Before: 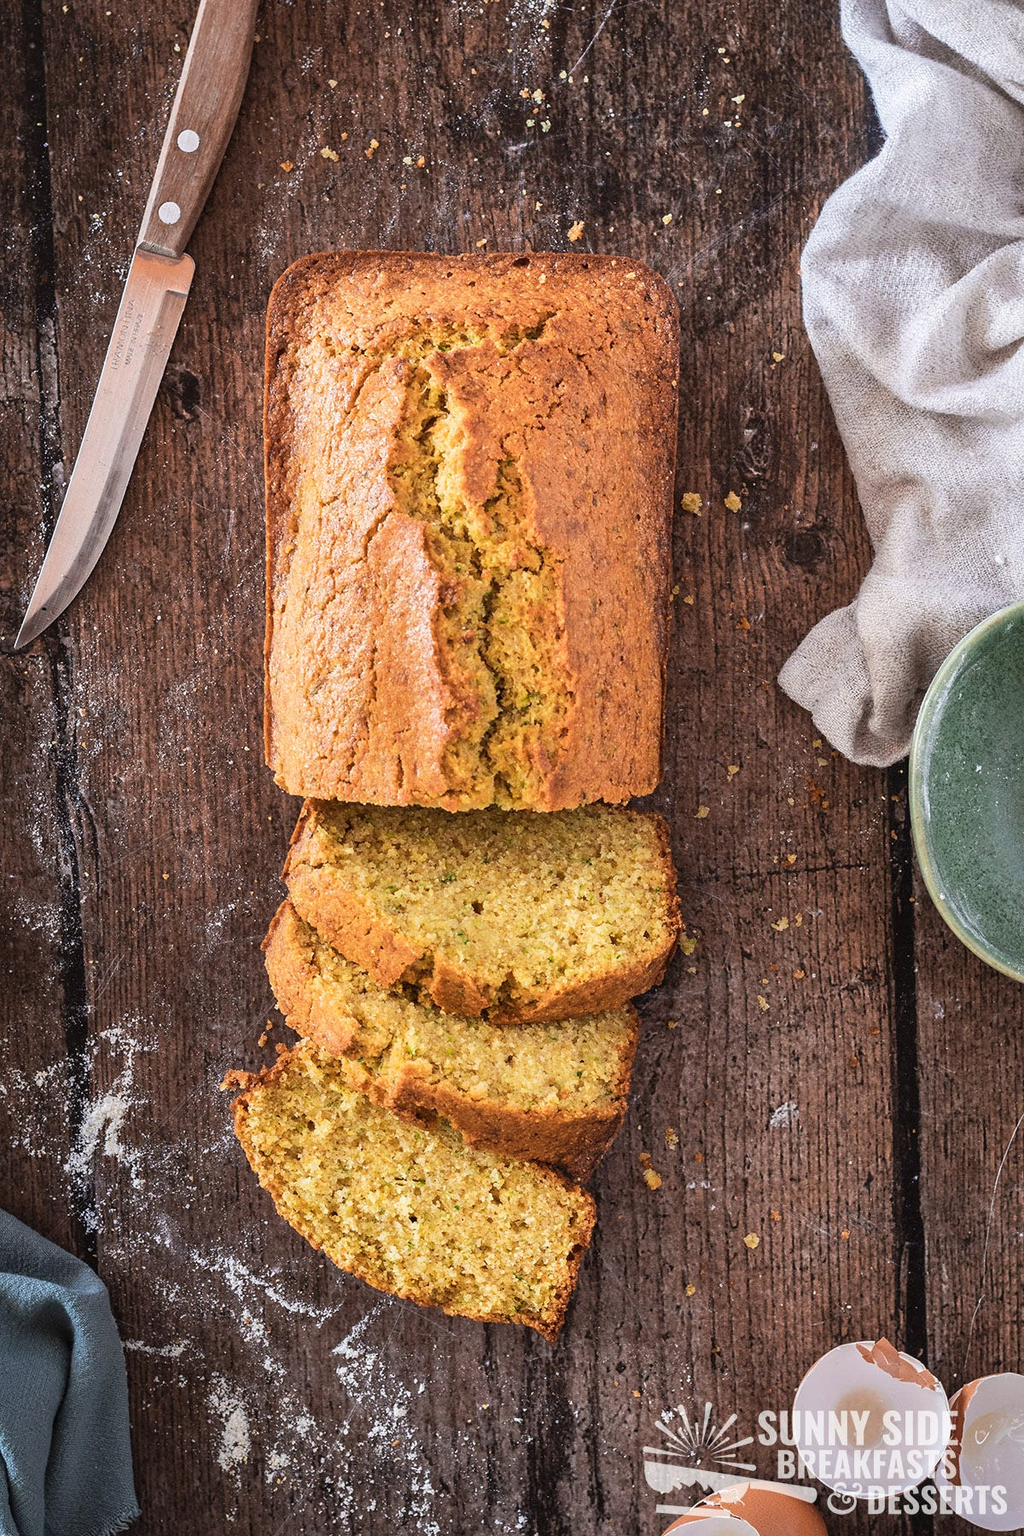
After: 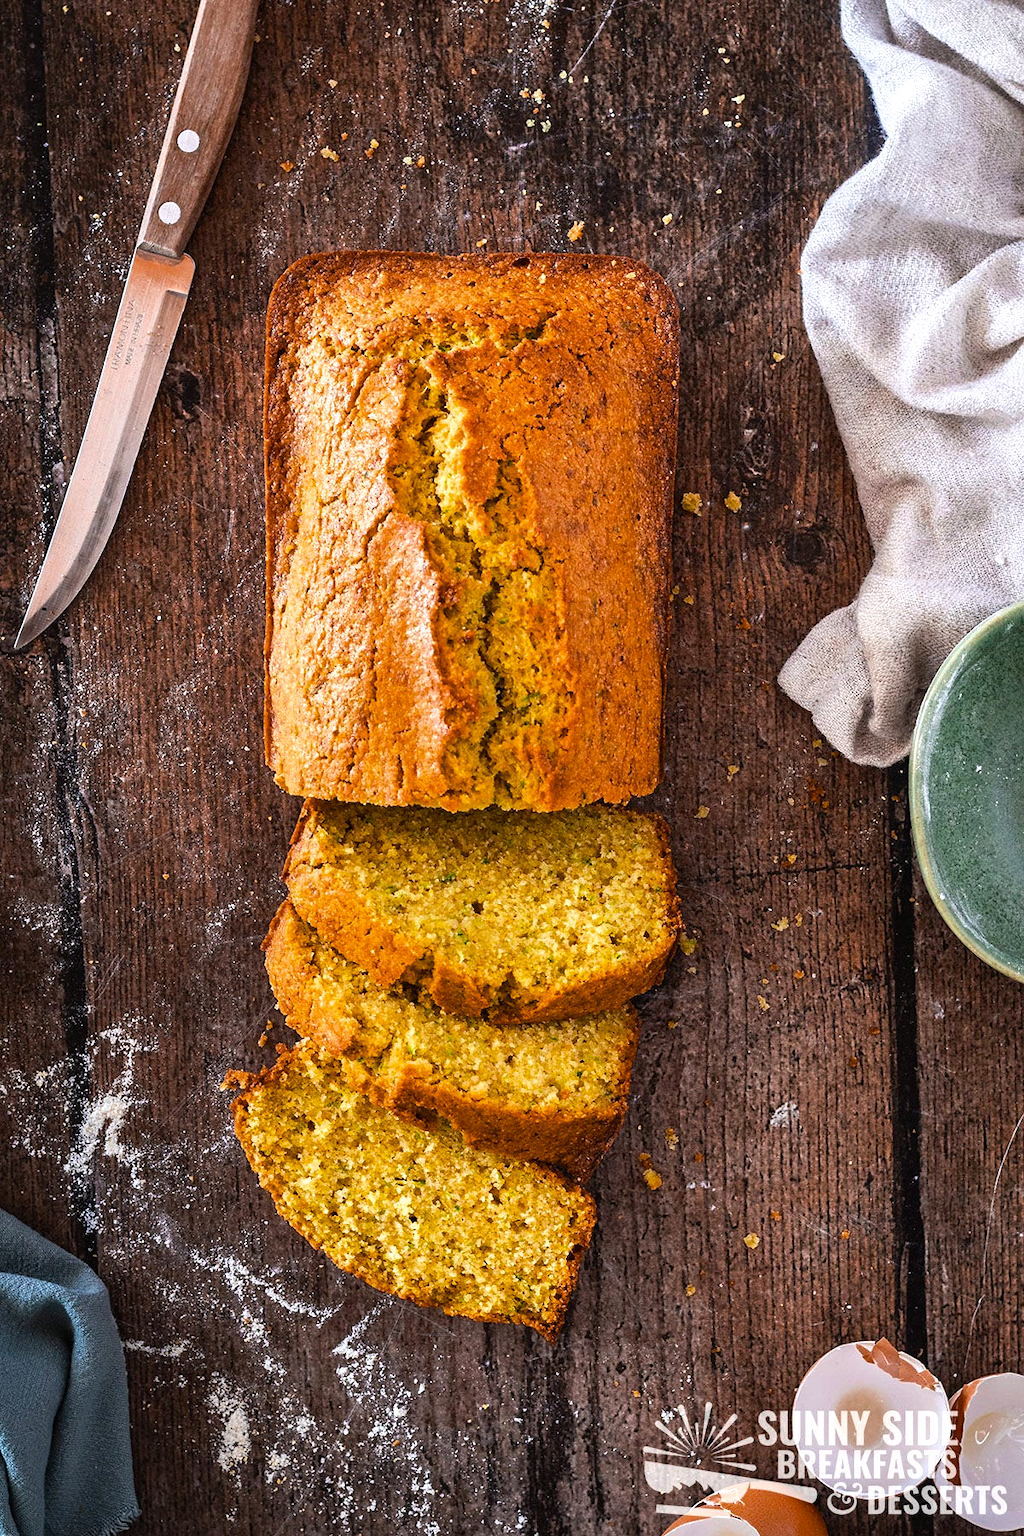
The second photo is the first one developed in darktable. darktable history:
color balance rgb: shadows lift › chroma 1.049%, shadows lift › hue 215.51°, perceptual saturation grading › global saturation 19.62%, global vibrance 9.961%, contrast 14.827%, saturation formula JzAzBz (2021)
